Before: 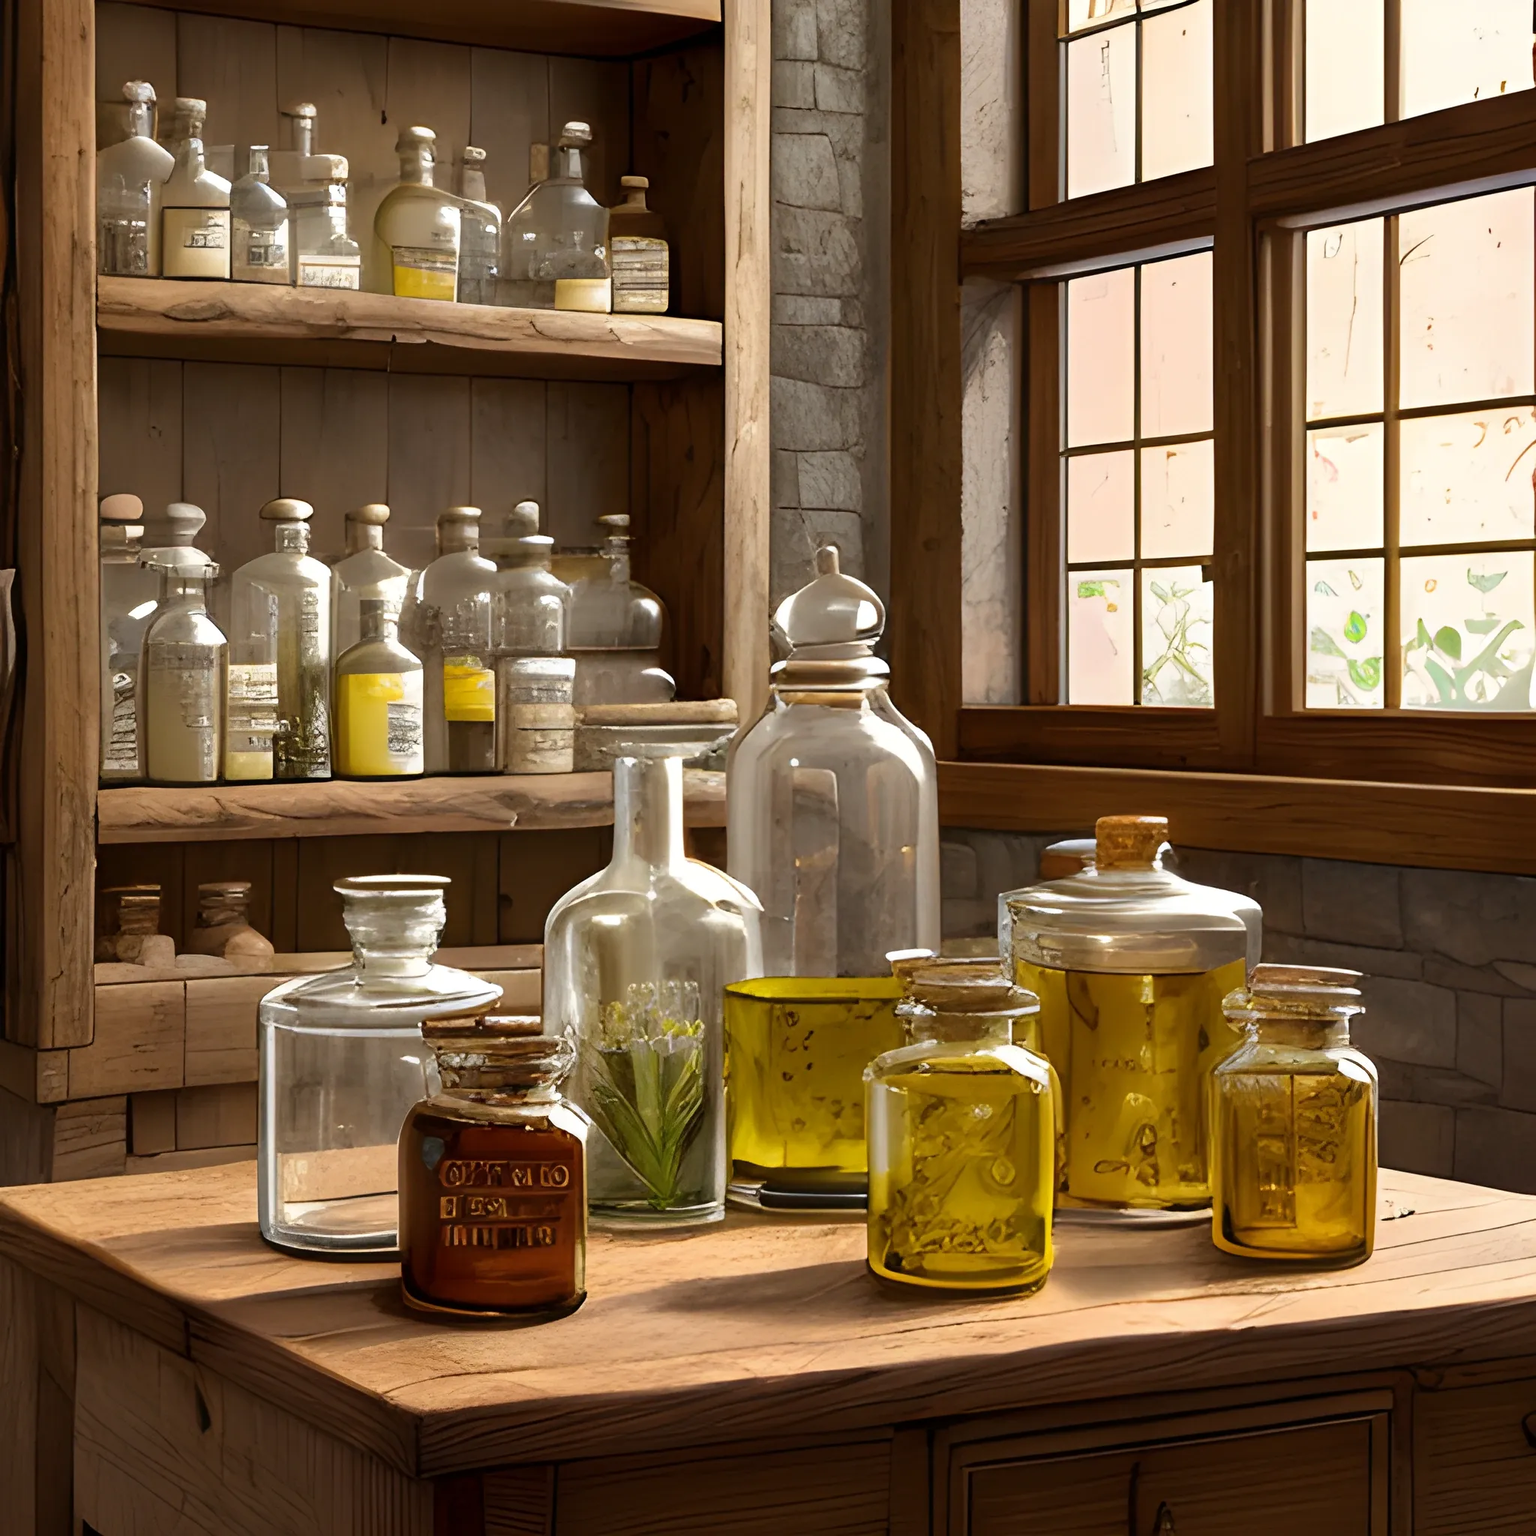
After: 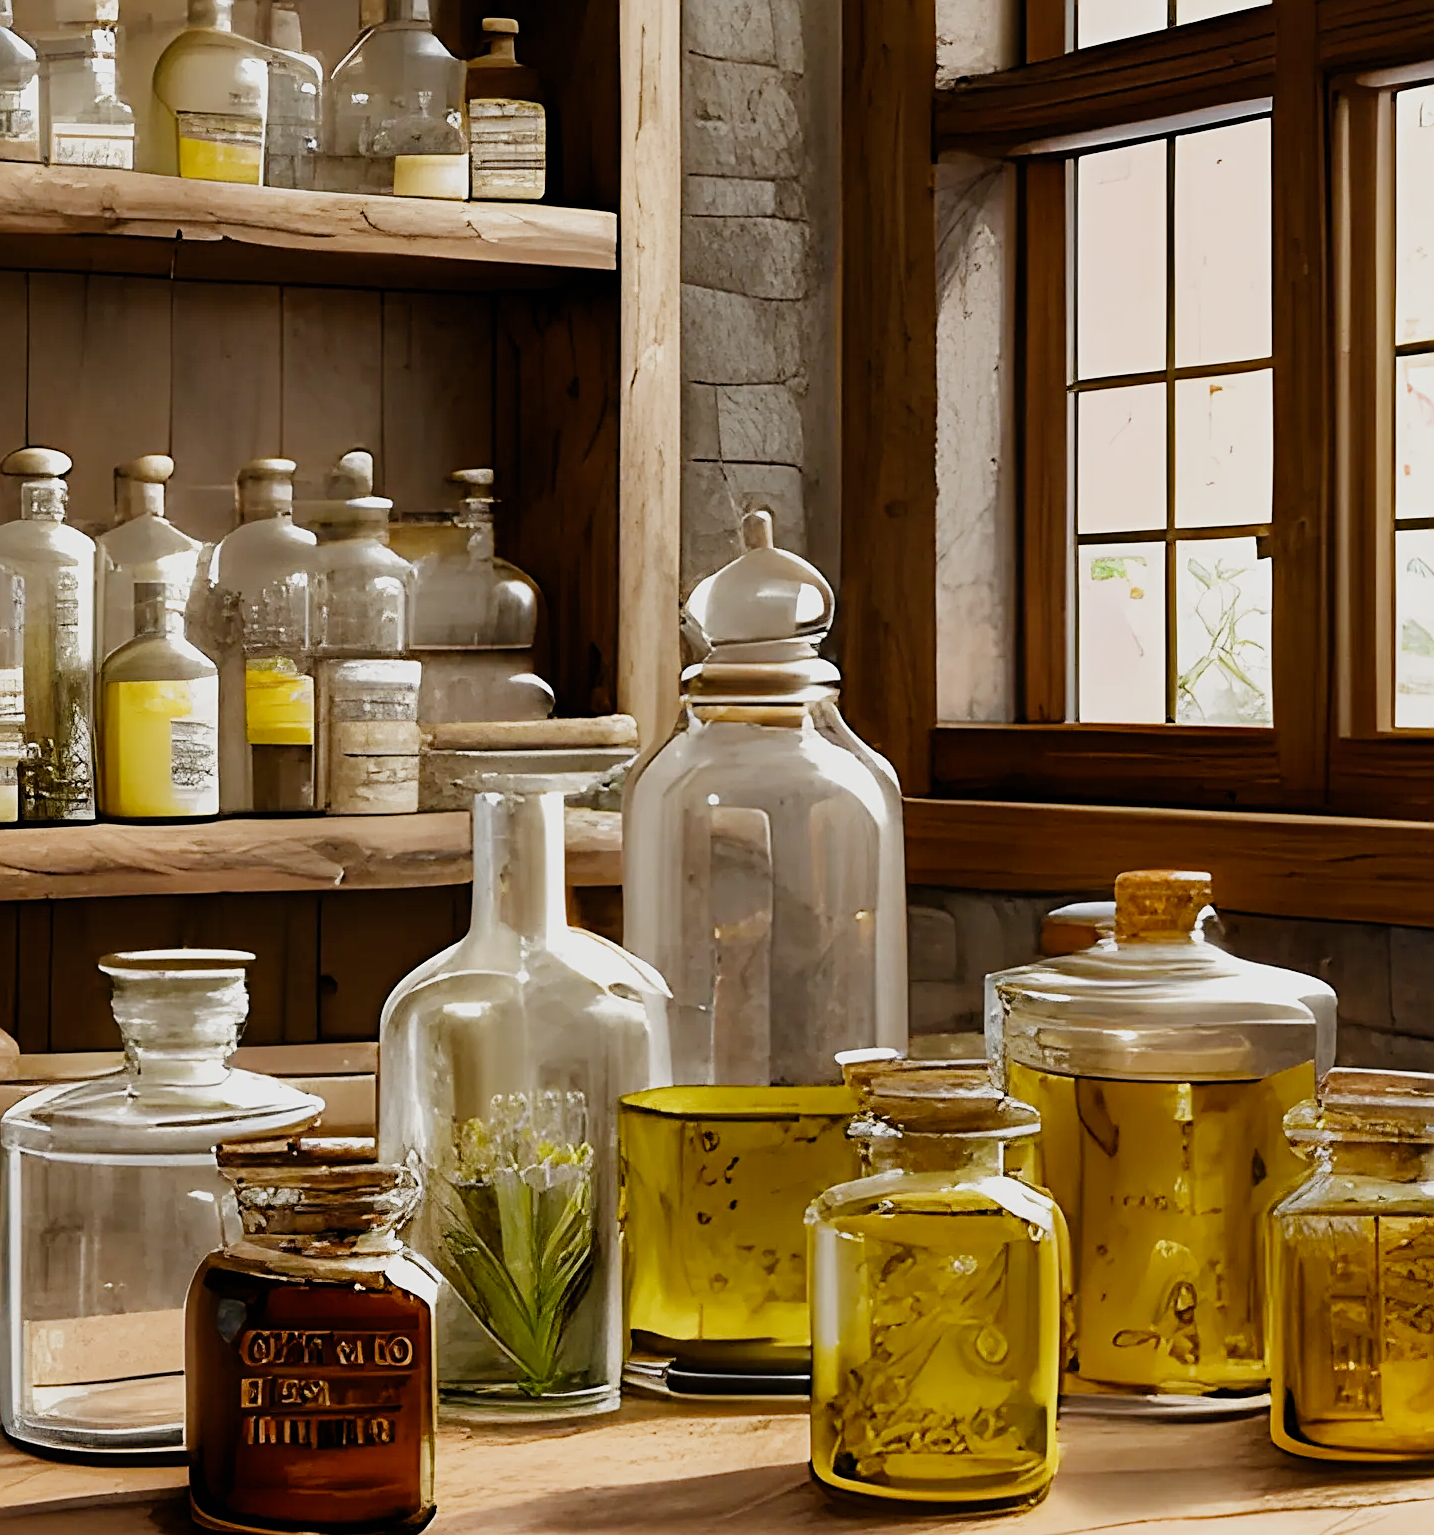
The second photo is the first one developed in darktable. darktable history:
crop and rotate: left 16.911%, top 10.633%, right 13.061%, bottom 14.391%
sharpen: on, module defaults
levels: mode automatic
filmic rgb: black relative exposure -7.65 EV, white relative exposure 4.56 EV, hardness 3.61, add noise in highlights 0.001, preserve chrominance no, color science v4 (2020)
